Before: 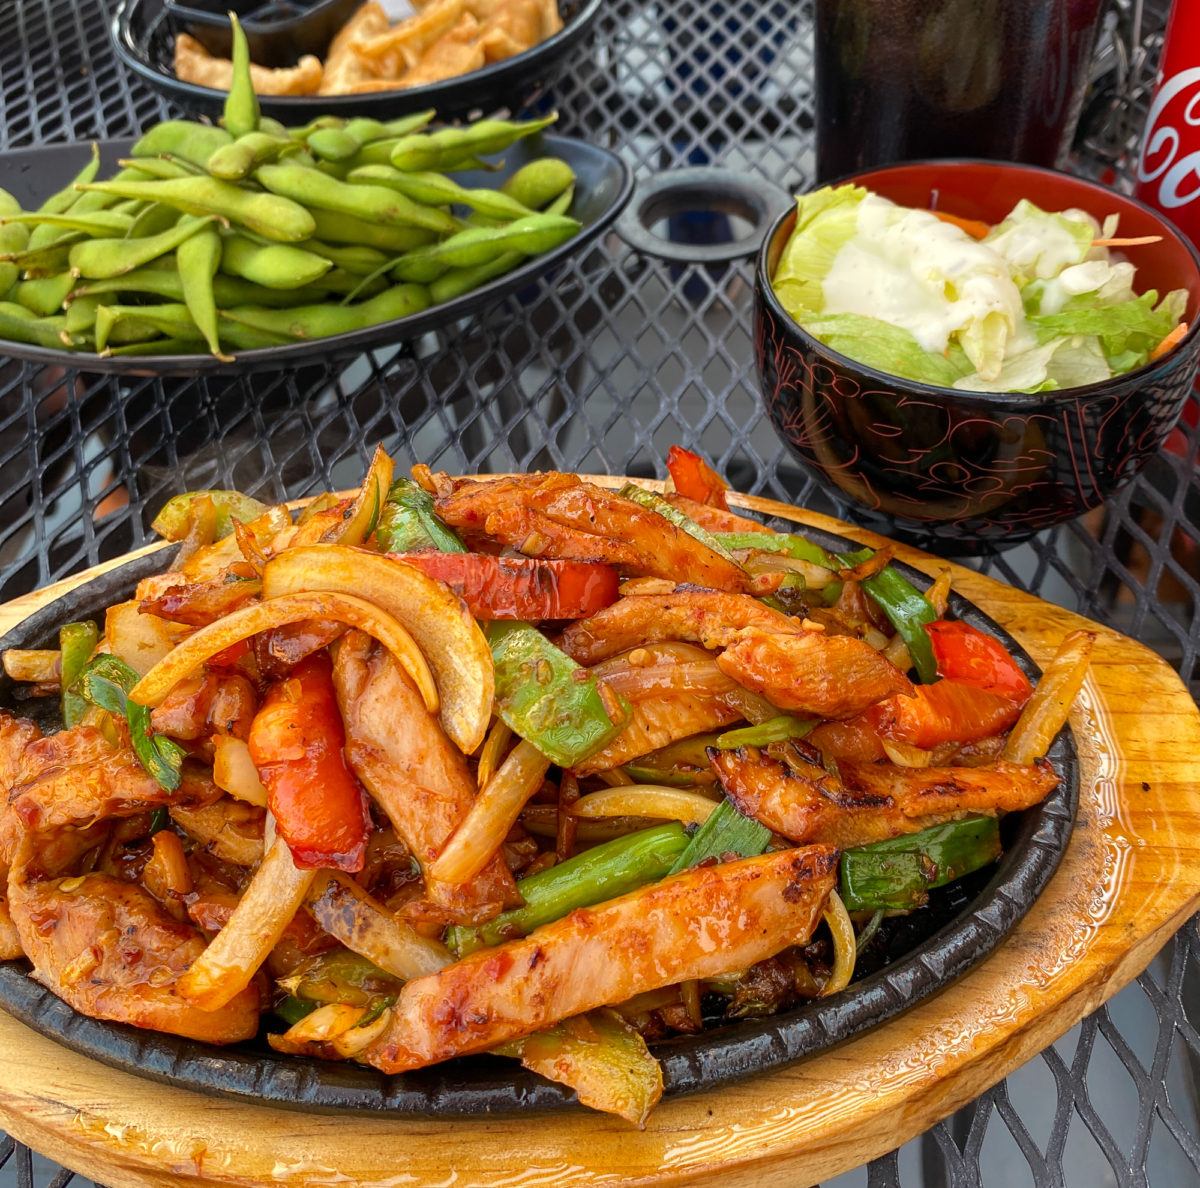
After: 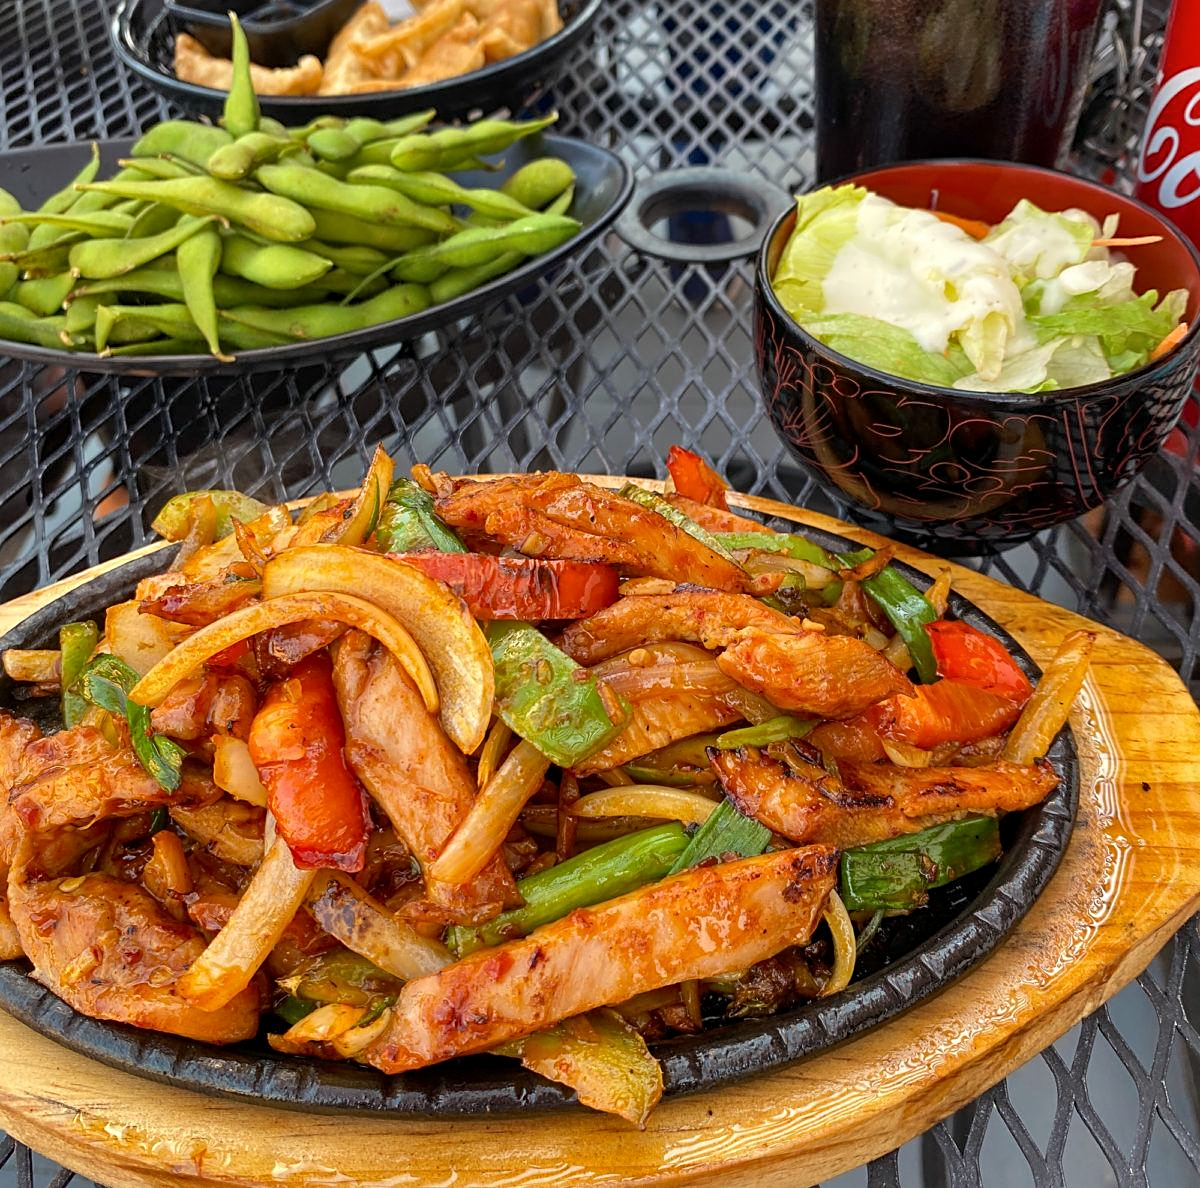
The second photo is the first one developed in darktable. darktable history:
sharpen: radius 2.492, amount 0.328
exposure: black level correction 0.001, compensate exposure bias true, compensate highlight preservation false
shadows and highlights: highlights color adjustment 0.516%, low approximation 0.01, soften with gaussian
